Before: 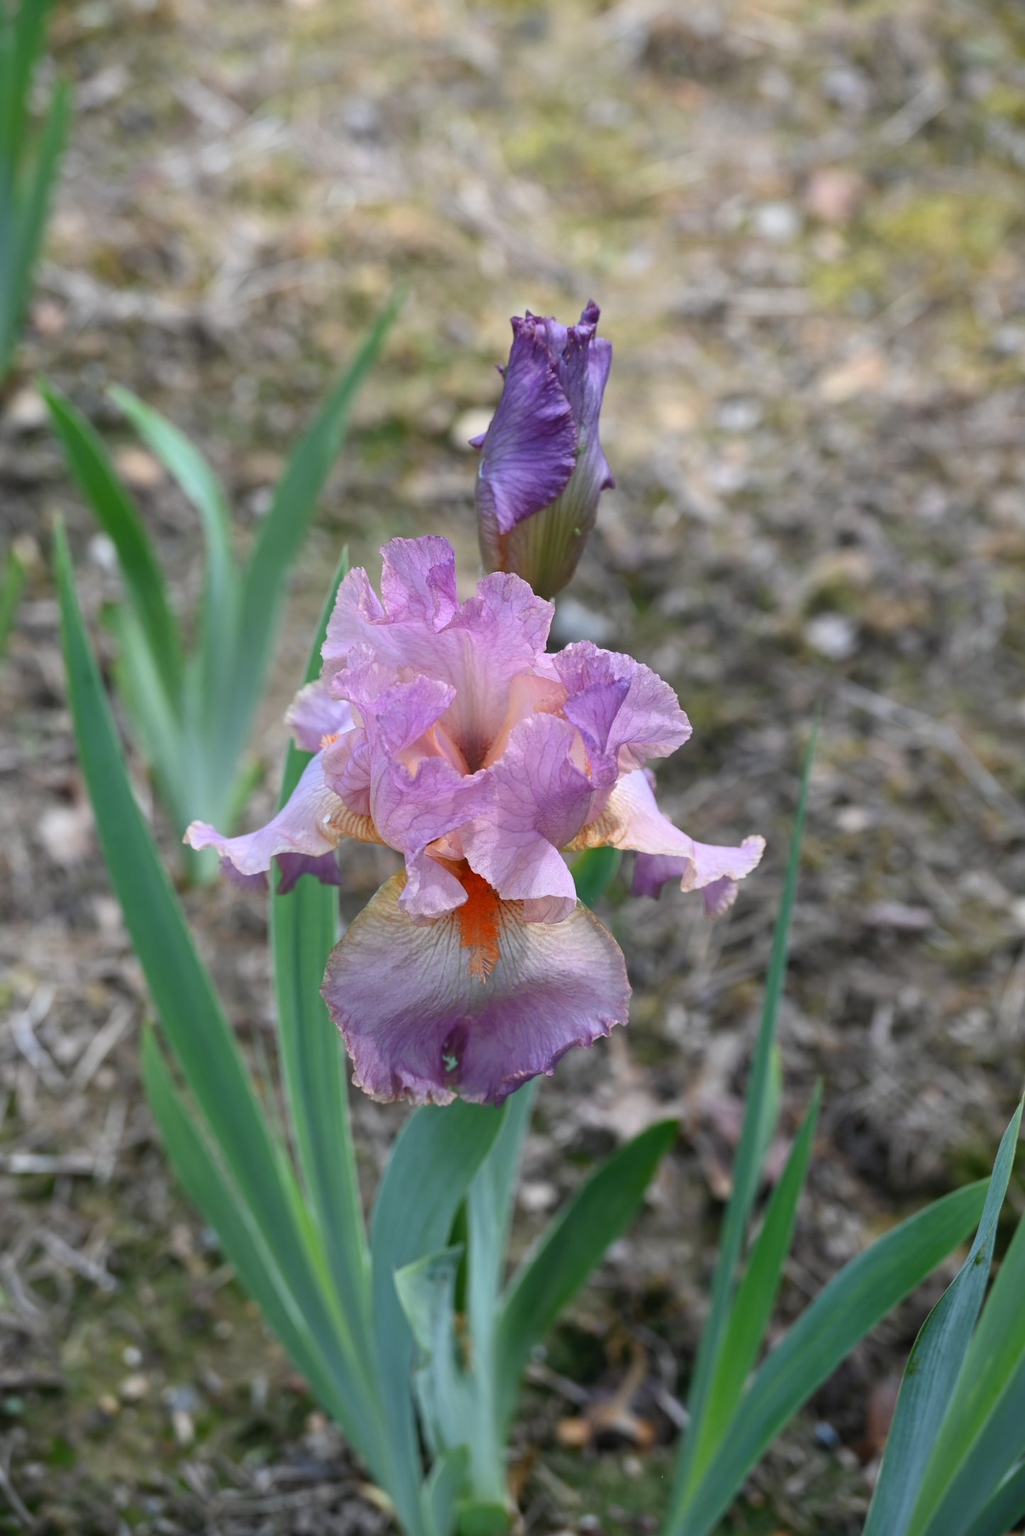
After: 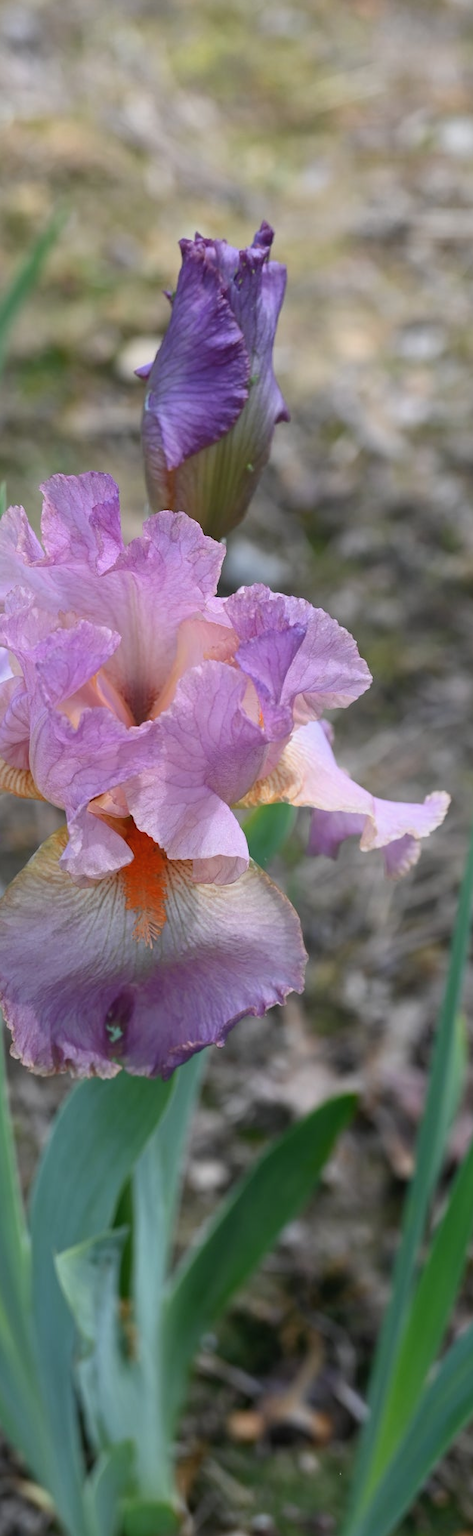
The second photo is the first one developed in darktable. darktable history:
crop: left 33.452%, top 6.025%, right 23.155%
exposure: exposure -0.157 EV, compensate highlight preservation false
bloom: on, module defaults
